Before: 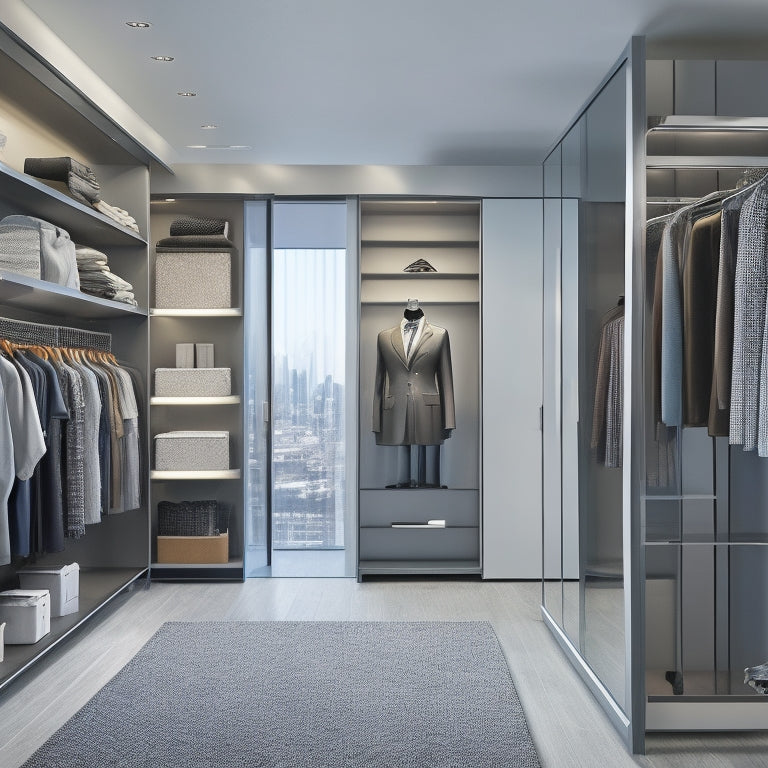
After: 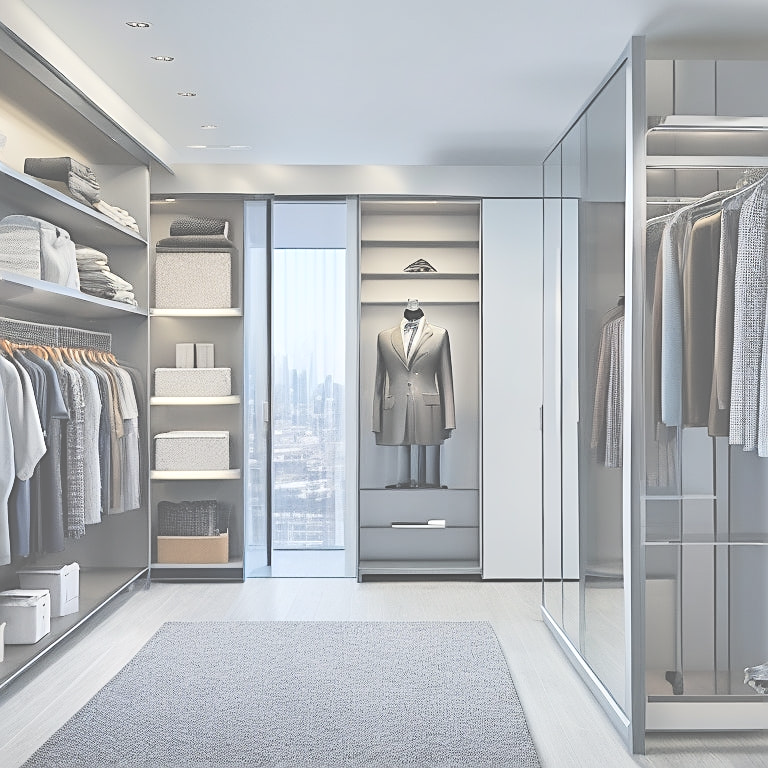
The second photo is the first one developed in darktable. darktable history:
shadows and highlights: soften with gaussian
exposure: black level correction -0.086, compensate highlight preservation false
contrast brightness saturation: contrast 0.201, brightness 0.155, saturation 0.225
base curve: curves: ch0 [(0, 0) (0.158, 0.273) (0.879, 0.895) (1, 1)], preserve colors none
sharpen: on, module defaults
